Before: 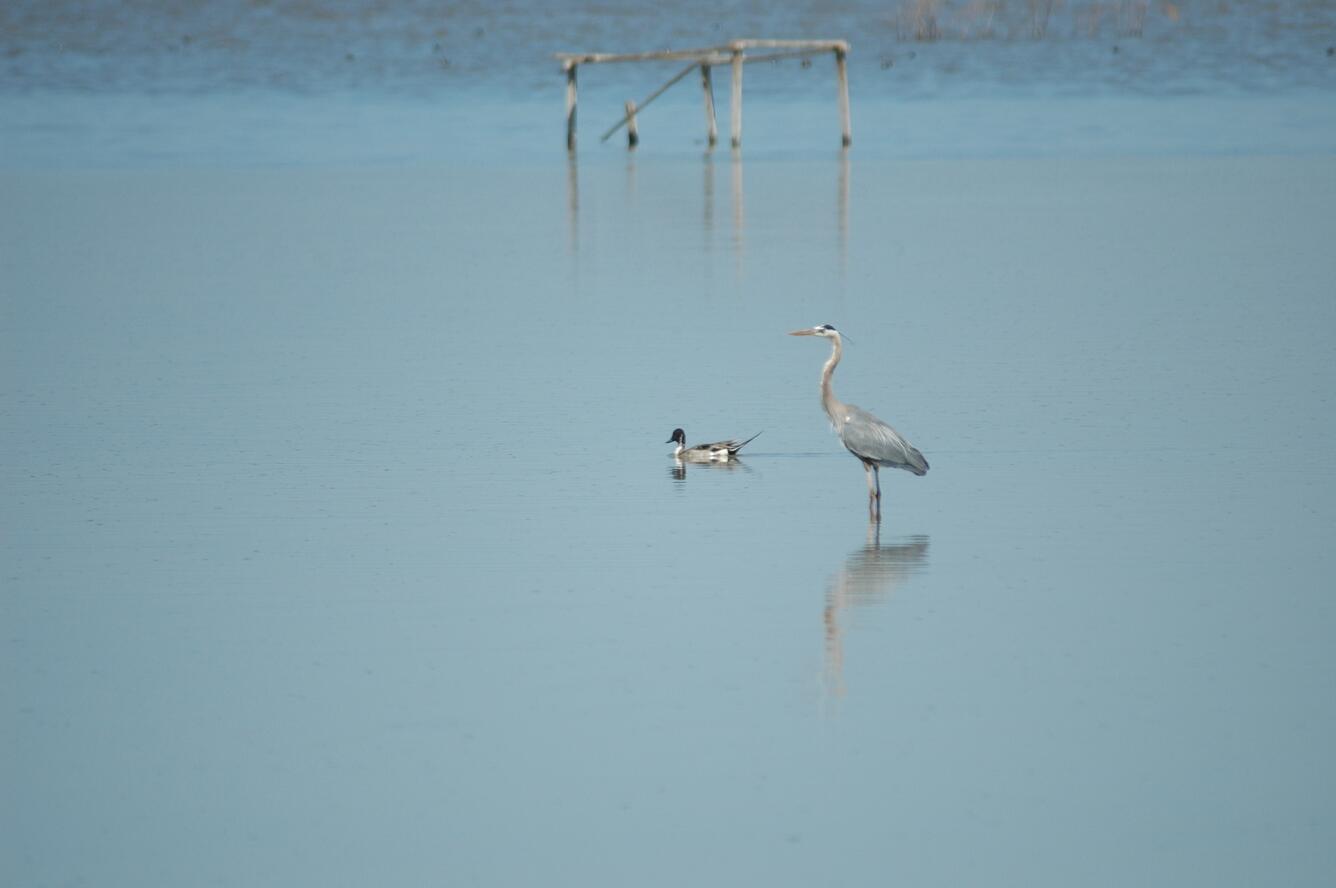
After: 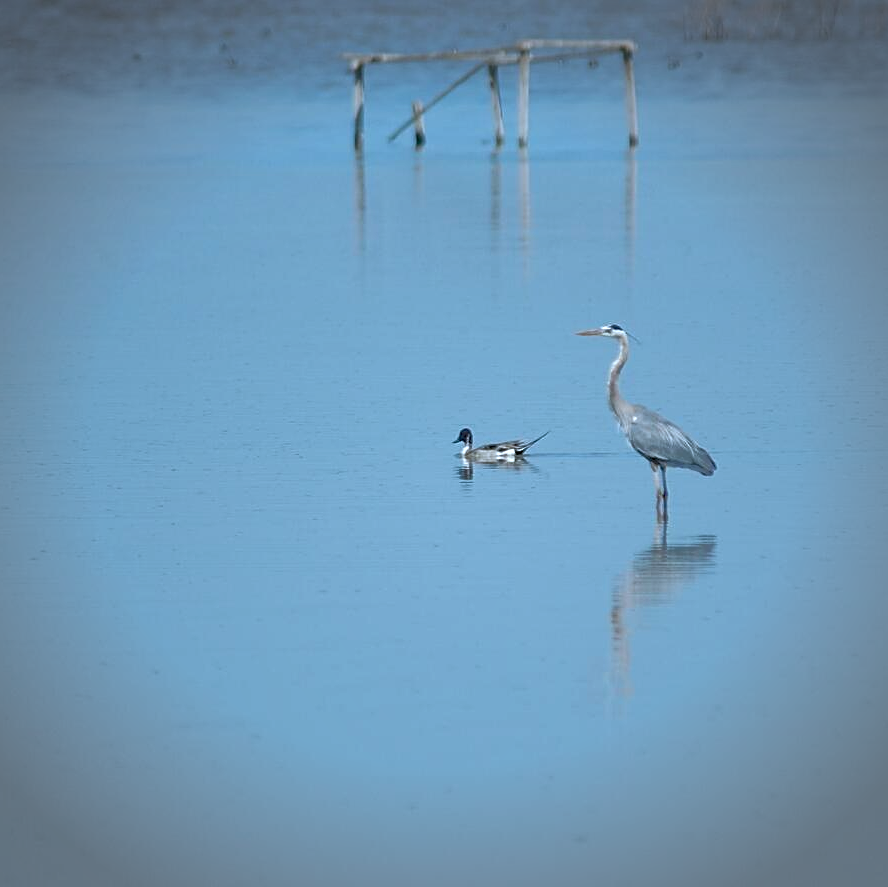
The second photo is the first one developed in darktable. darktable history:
sharpen: on, module defaults
vignetting: width/height ratio 1.093, unbound false
exposure: black level correction 0.009, exposure 0.115 EV, compensate highlight preservation false
crop and rotate: left 15.961%, right 17.536%
color calibration: x 0.381, y 0.391, temperature 4089.81 K, saturation algorithm version 1 (2020)
shadows and highlights: on, module defaults
